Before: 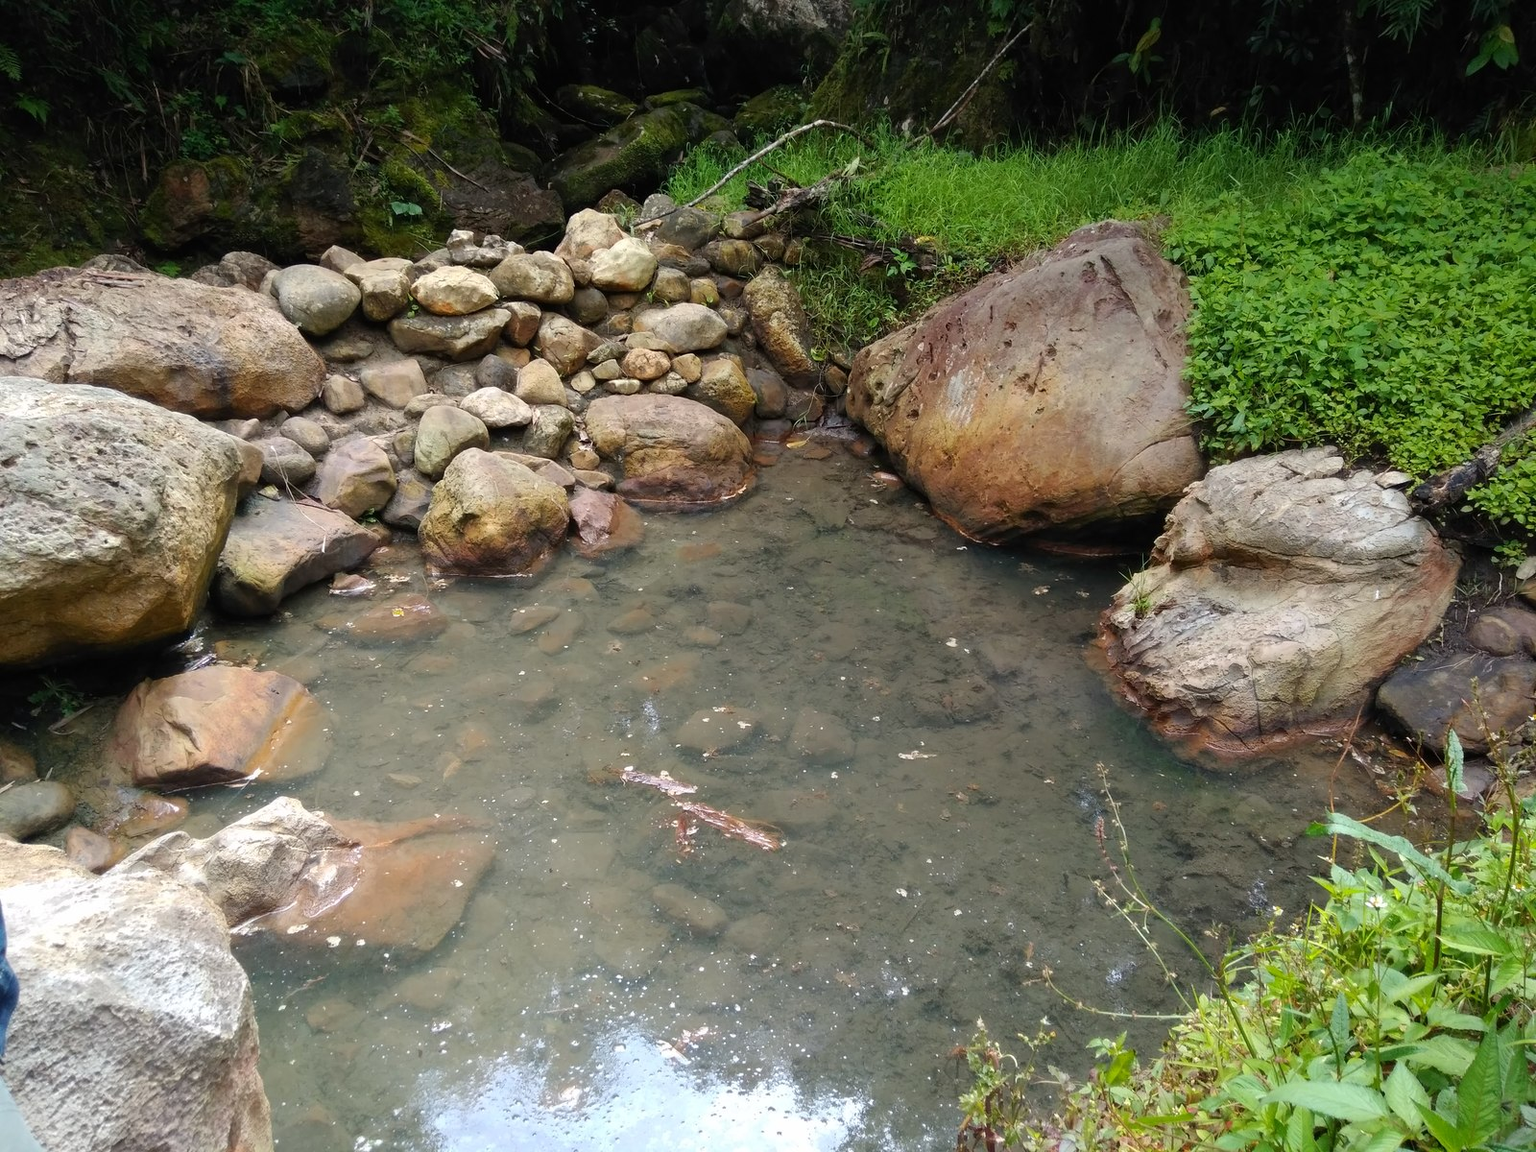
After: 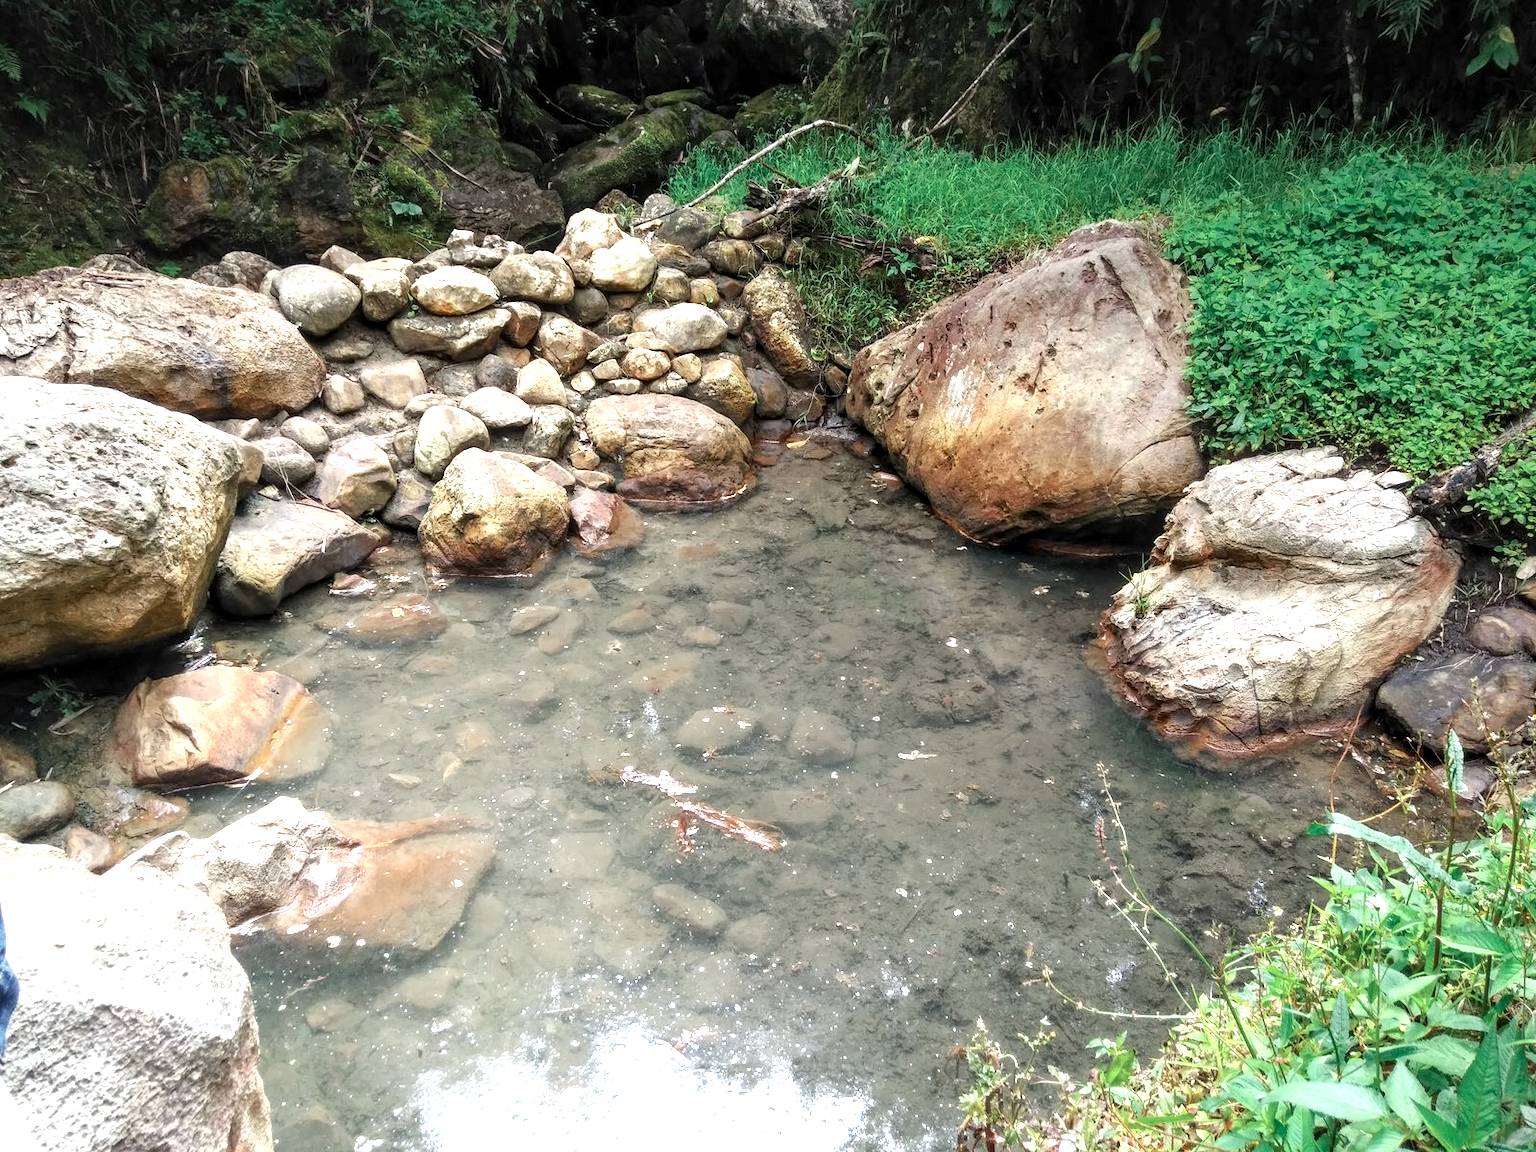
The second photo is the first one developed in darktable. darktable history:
color zones: curves: ch0 [(0, 0.5) (0.125, 0.4) (0.25, 0.5) (0.375, 0.4) (0.5, 0.4) (0.625, 0.6) (0.75, 0.6) (0.875, 0.5)]; ch1 [(0, 0.35) (0.125, 0.45) (0.25, 0.35) (0.375, 0.35) (0.5, 0.35) (0.625, 0.35) (0.75, 0.45) (0.875, 0.35)]; ch2 [(0, 0.6) (0.125, 0.5) (0.25, 0.5) (0.375, 0.6) (0.5, 0.6) (0.625, 0.5) (0.75, 0.5) (0.875, 0.5)]
exposure: black level correction 0, exposure 1 EV, compensate exposure bias true, compensate highlight preservation false
local contrast: detail 142%
